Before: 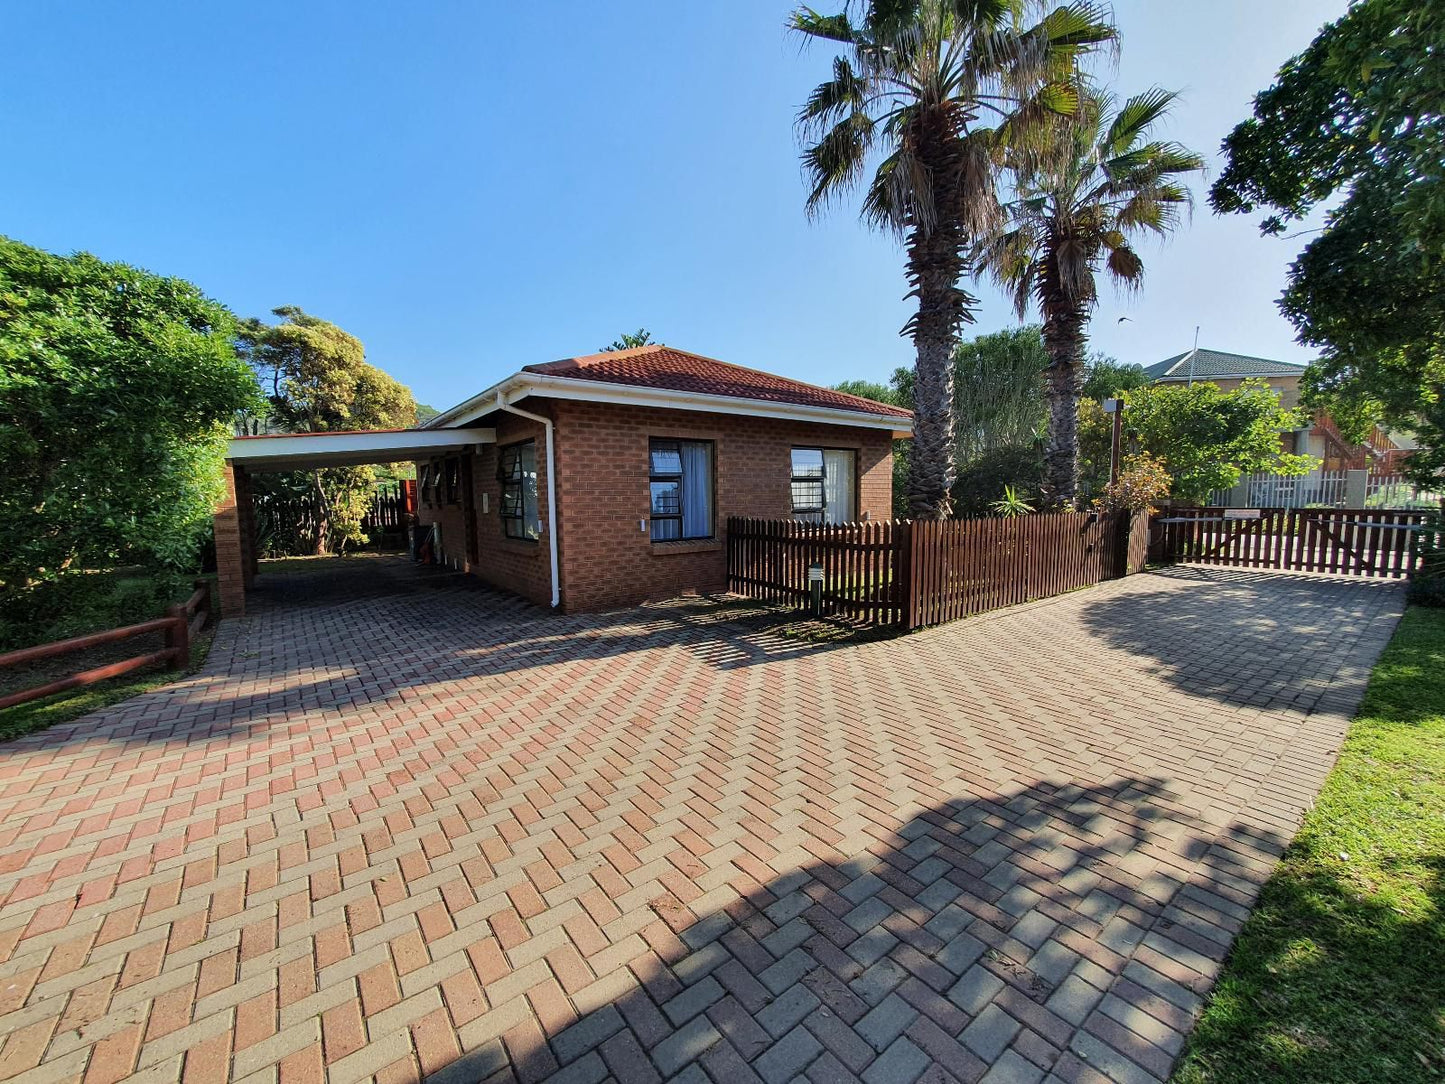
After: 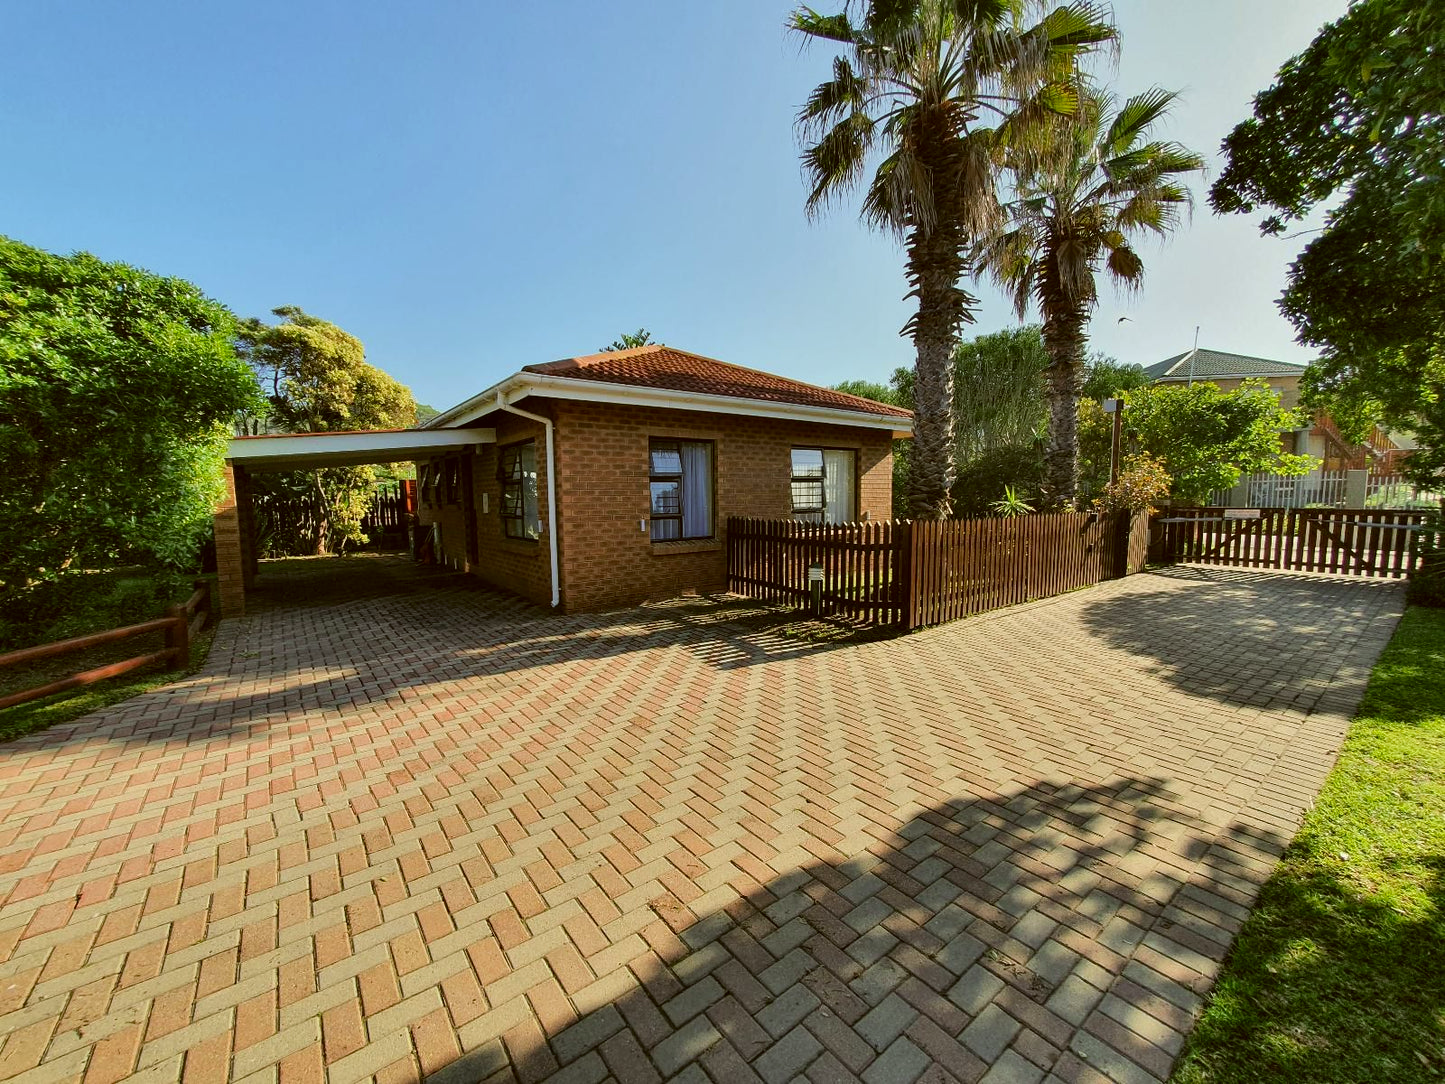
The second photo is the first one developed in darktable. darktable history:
color correction: highlights a* -1.27, highlights b* 10.03, shadows a* 0.702, shadows b* 19.84
